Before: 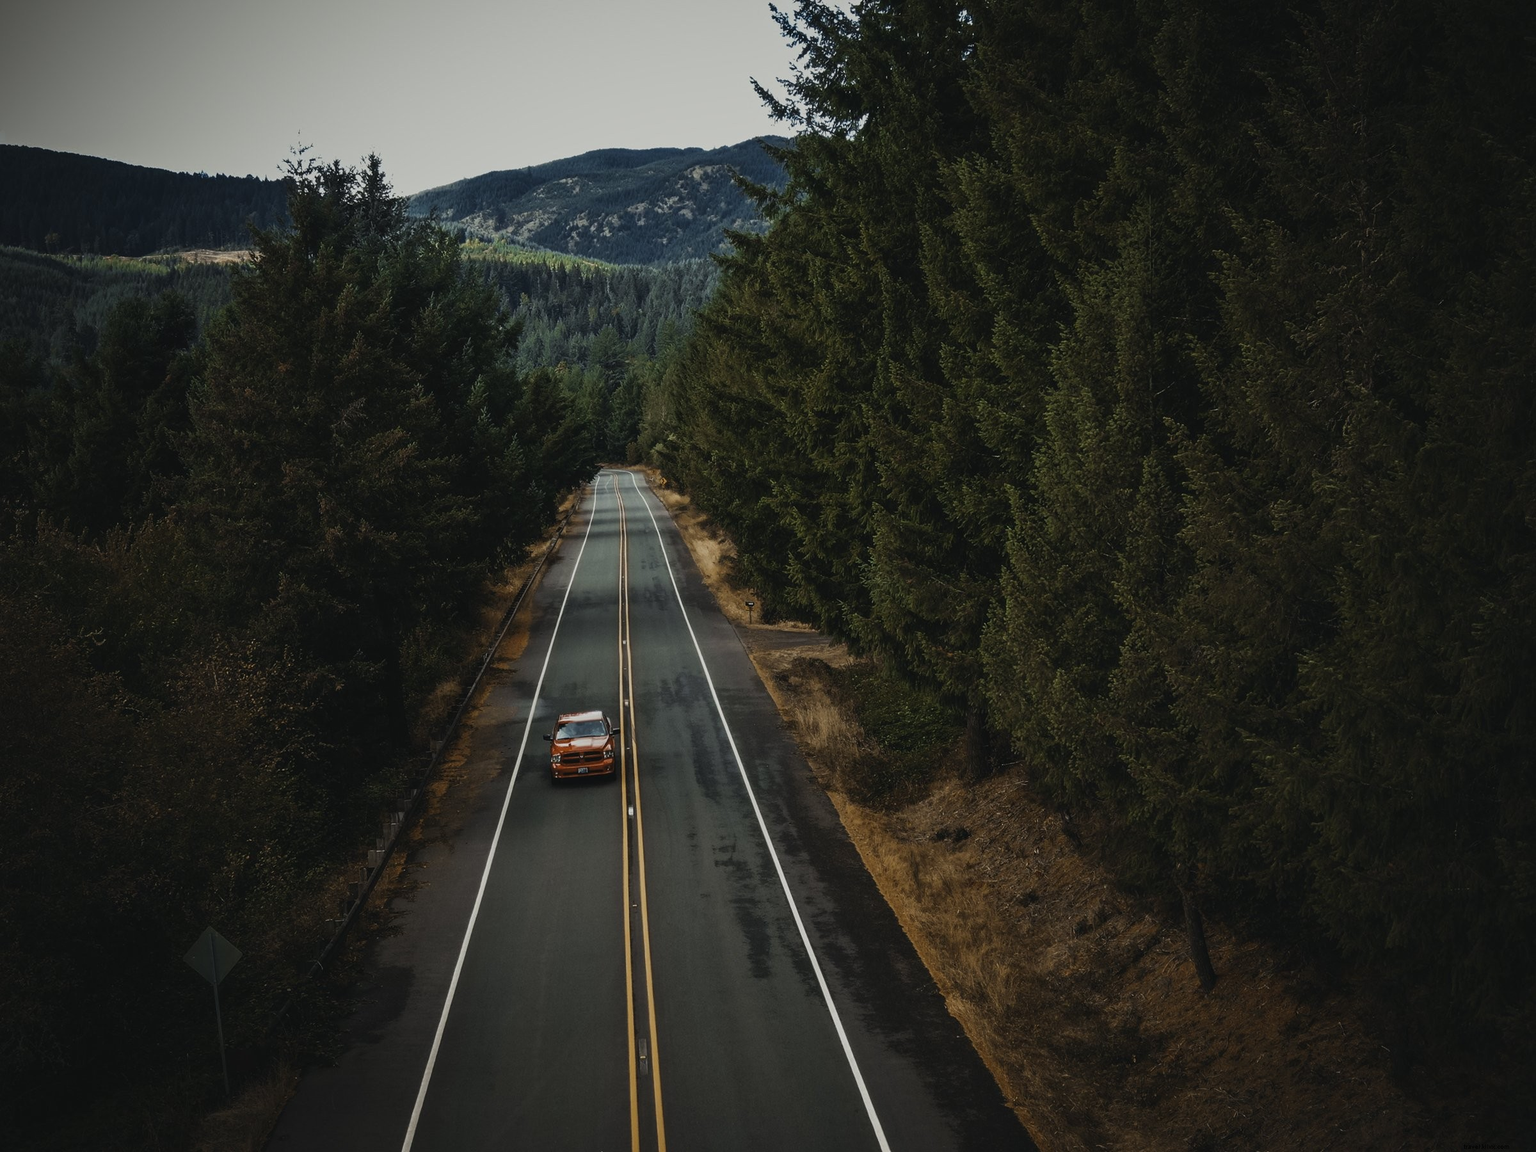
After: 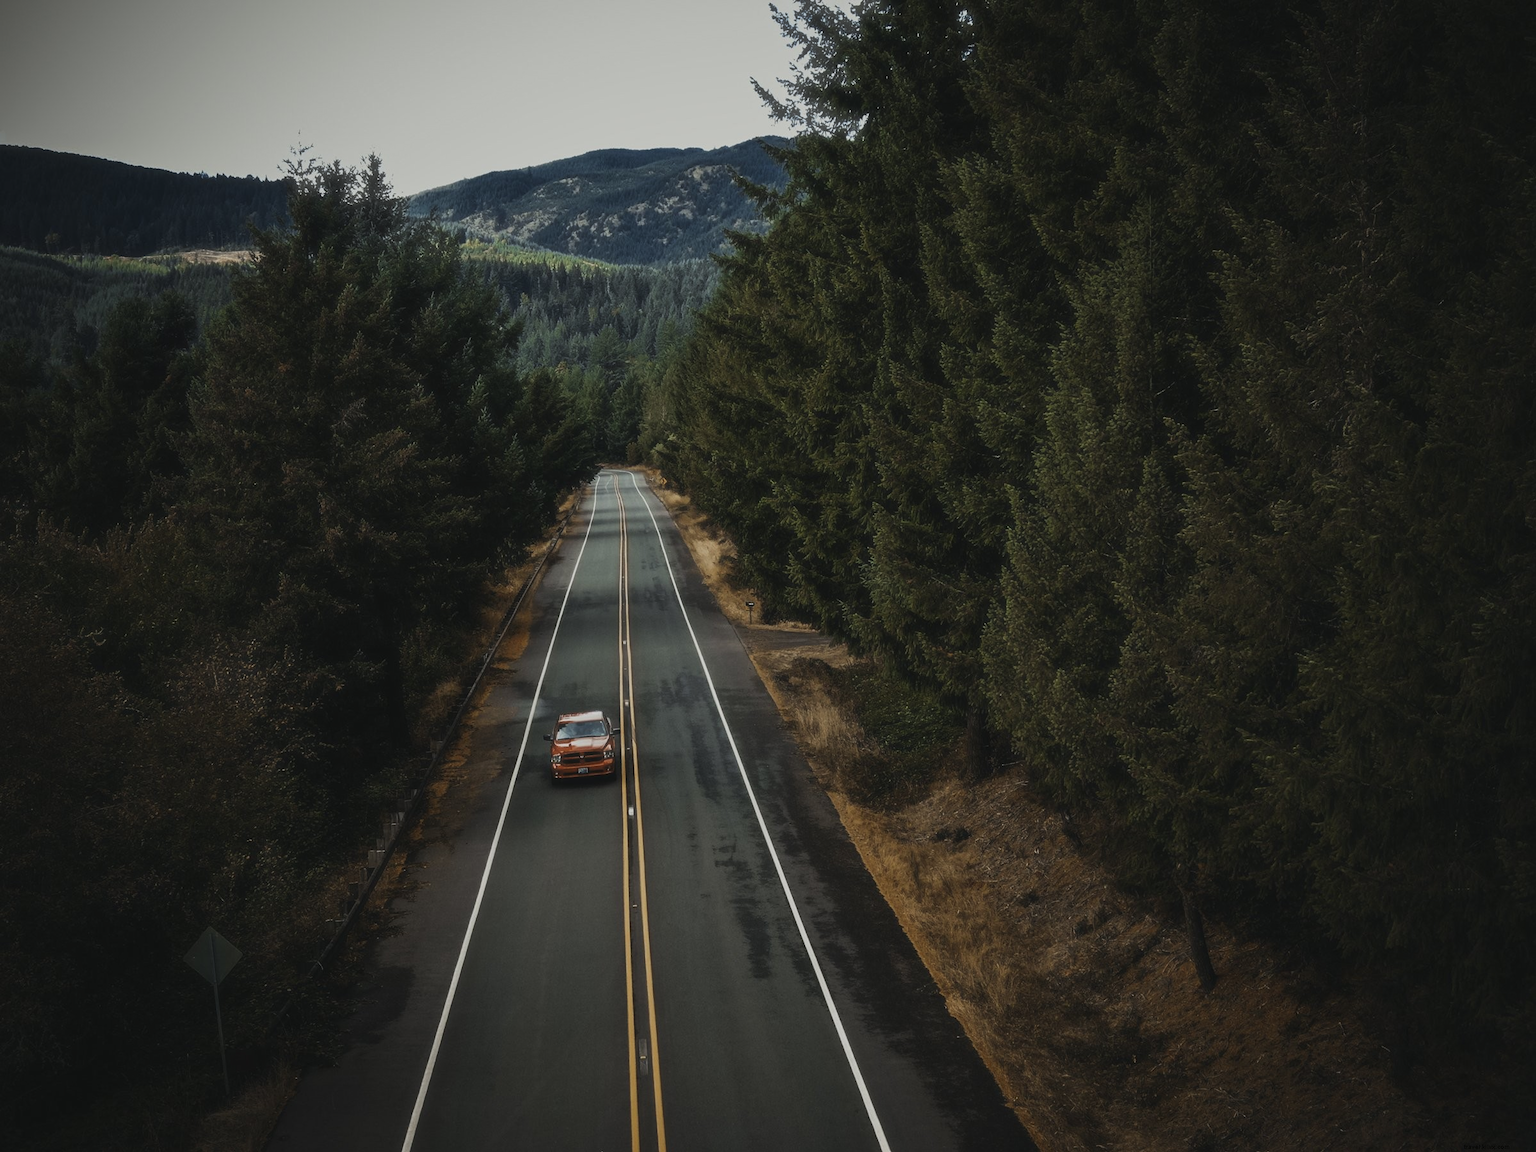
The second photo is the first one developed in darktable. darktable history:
haze removal: strength -0.109, compatibility mode true, adaptive false
